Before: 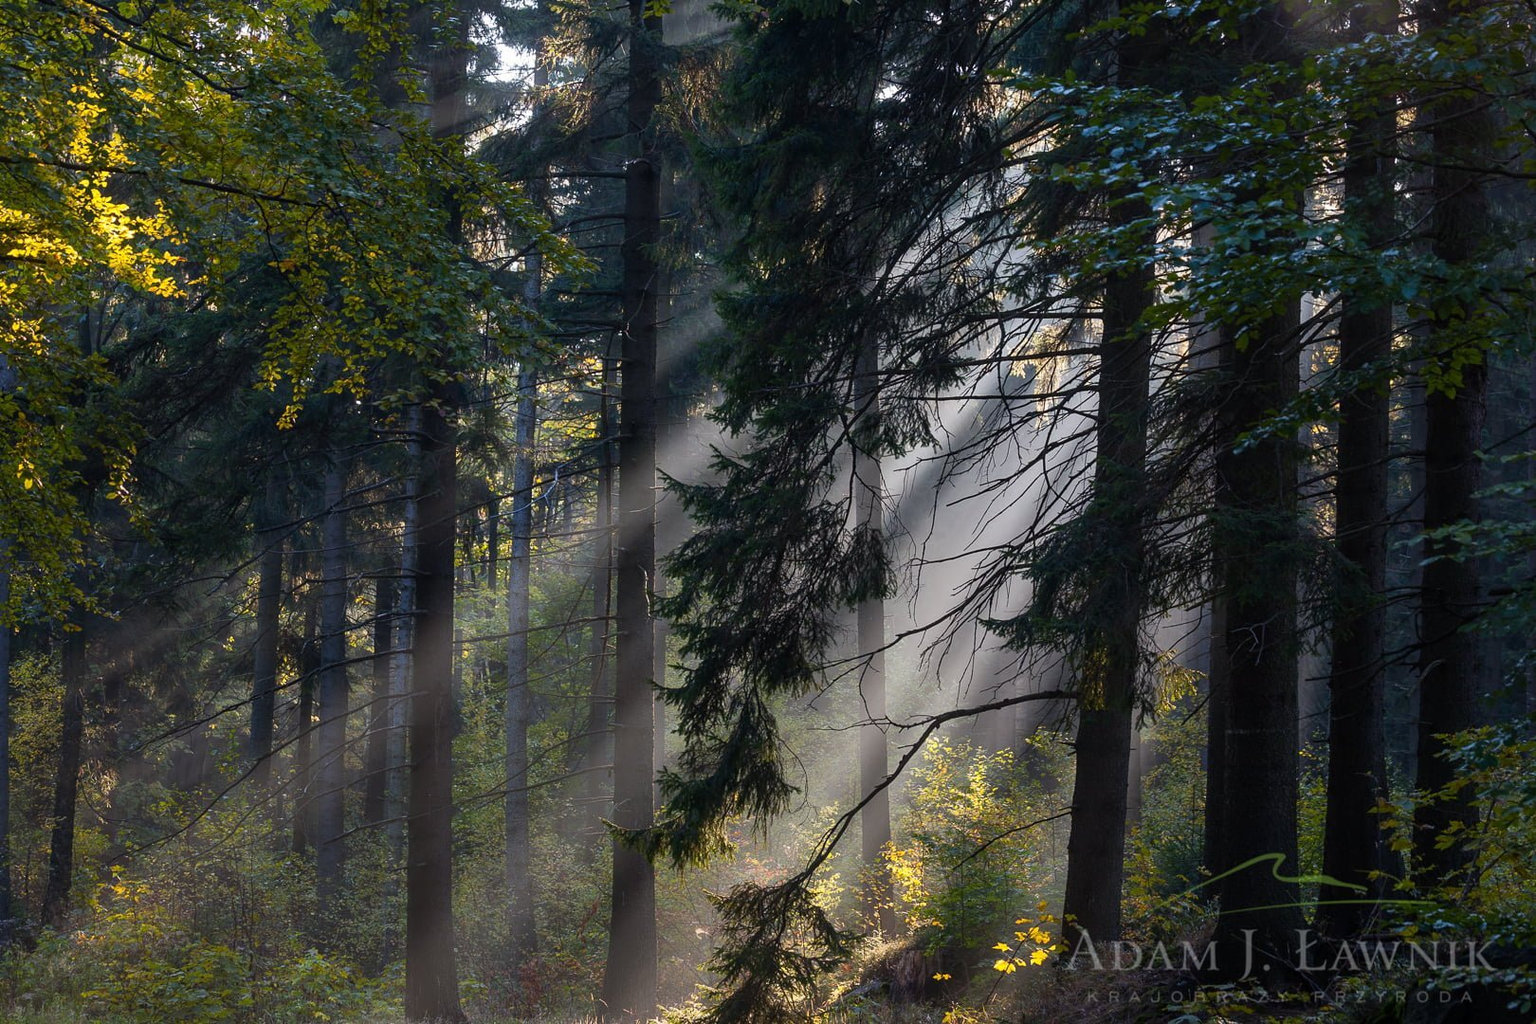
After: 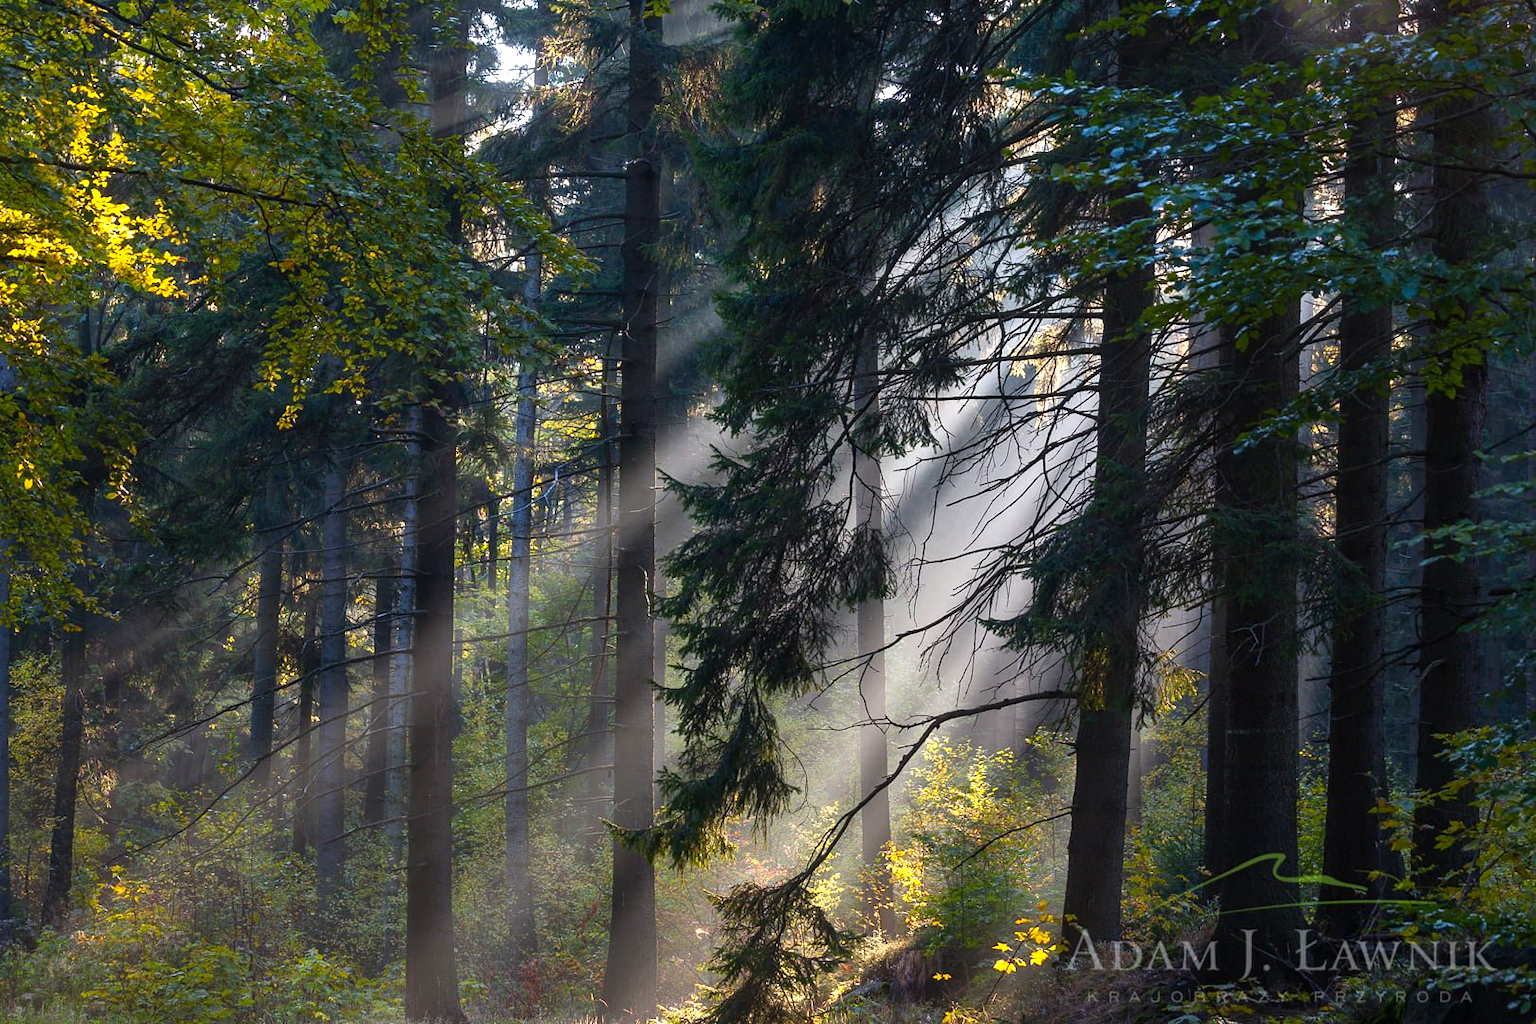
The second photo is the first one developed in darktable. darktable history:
contrast brightness saturation: contrast 0.04, saturation 0.16
tone equalizer: on, module defaults
exposure: black level correction 0, exposure 0.5 EV, compensate highlight preservation false
